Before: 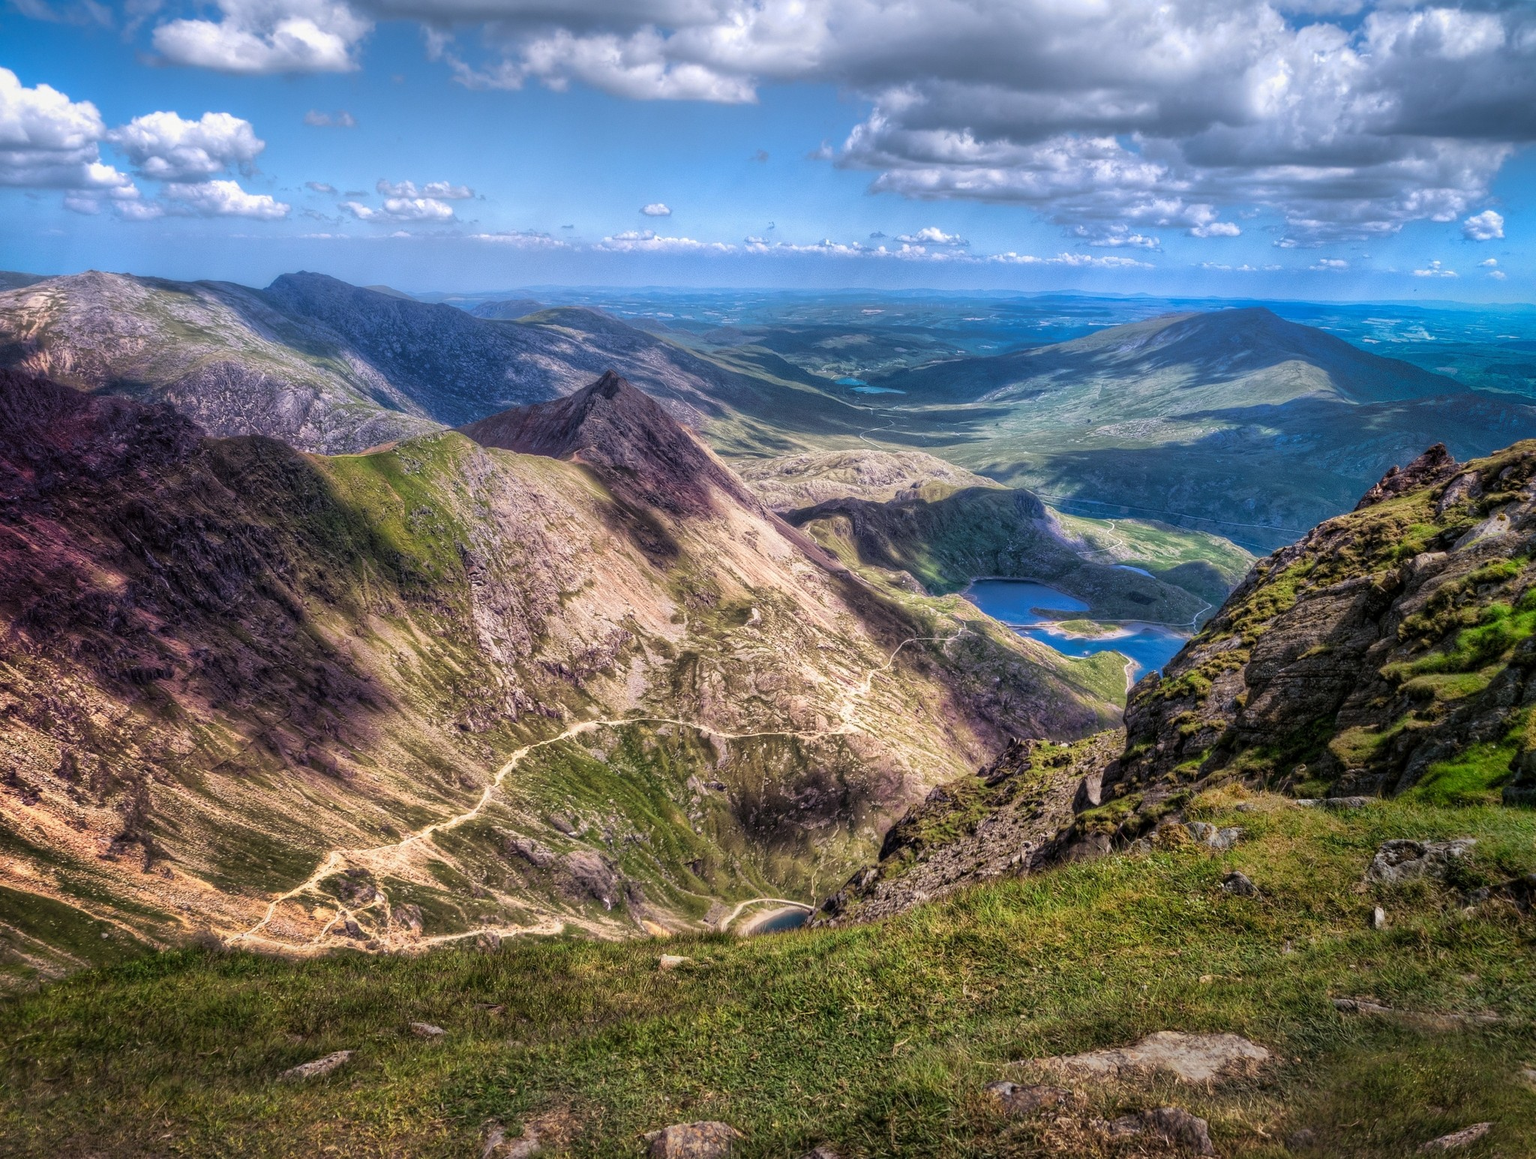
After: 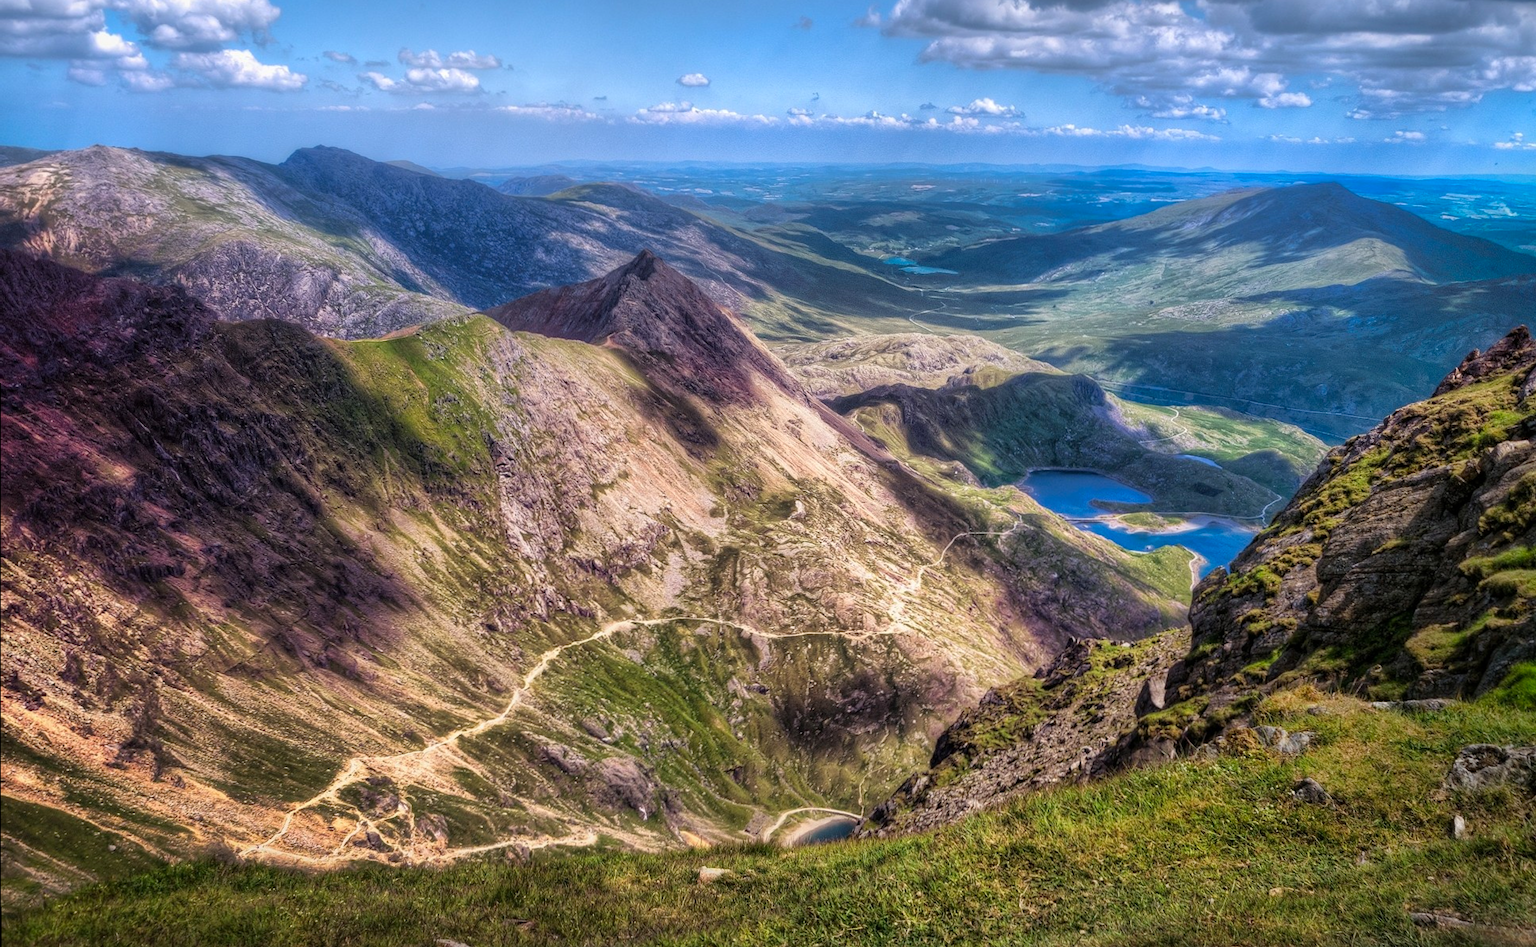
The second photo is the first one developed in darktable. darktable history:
crop and rotate: angle 0.087°, top 11.699%, right 5.433%, bottom 11.052%
color correction: highlights b* -0.01, saturation 1.09
